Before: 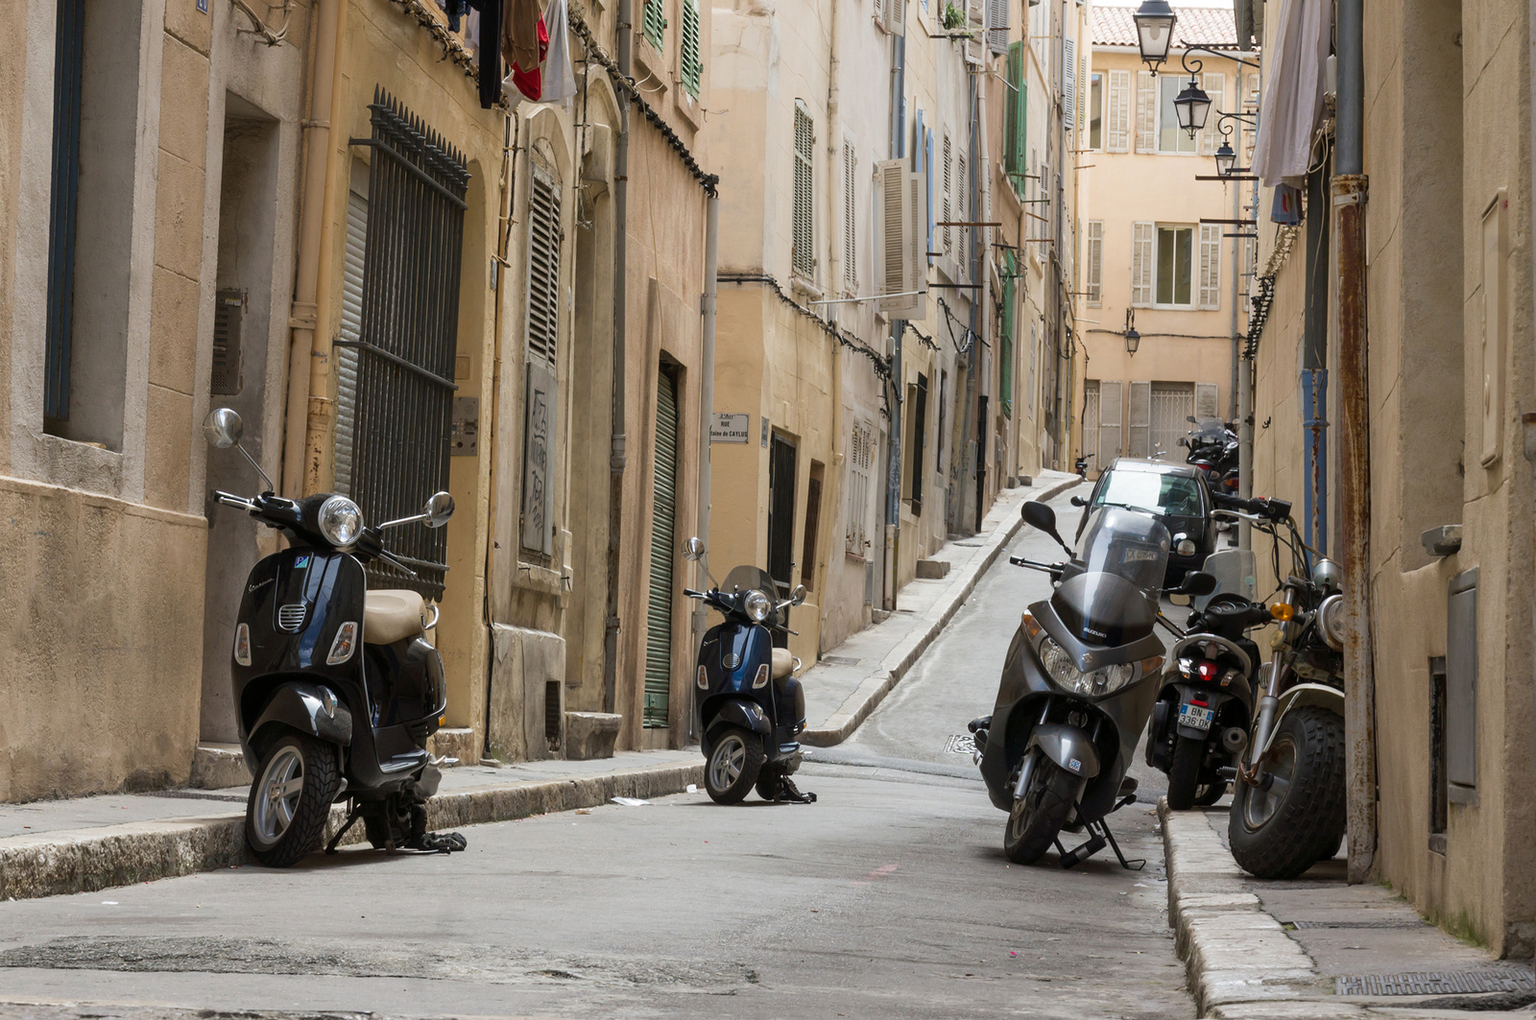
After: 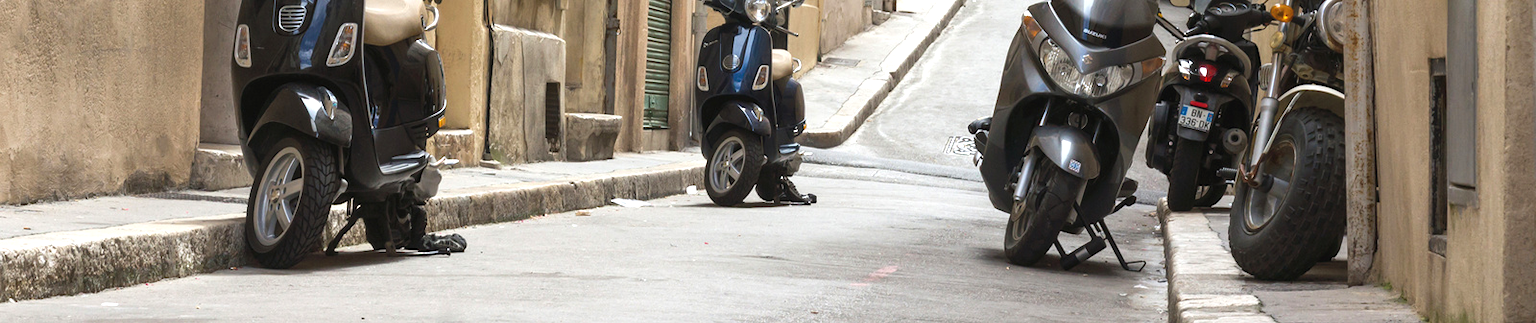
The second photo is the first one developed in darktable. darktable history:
crop and rotate: top 58.769%, bottom 9.497%
exposure: black level correction -0.002, exposure 0.707 EV, compensate highlight preservation false
